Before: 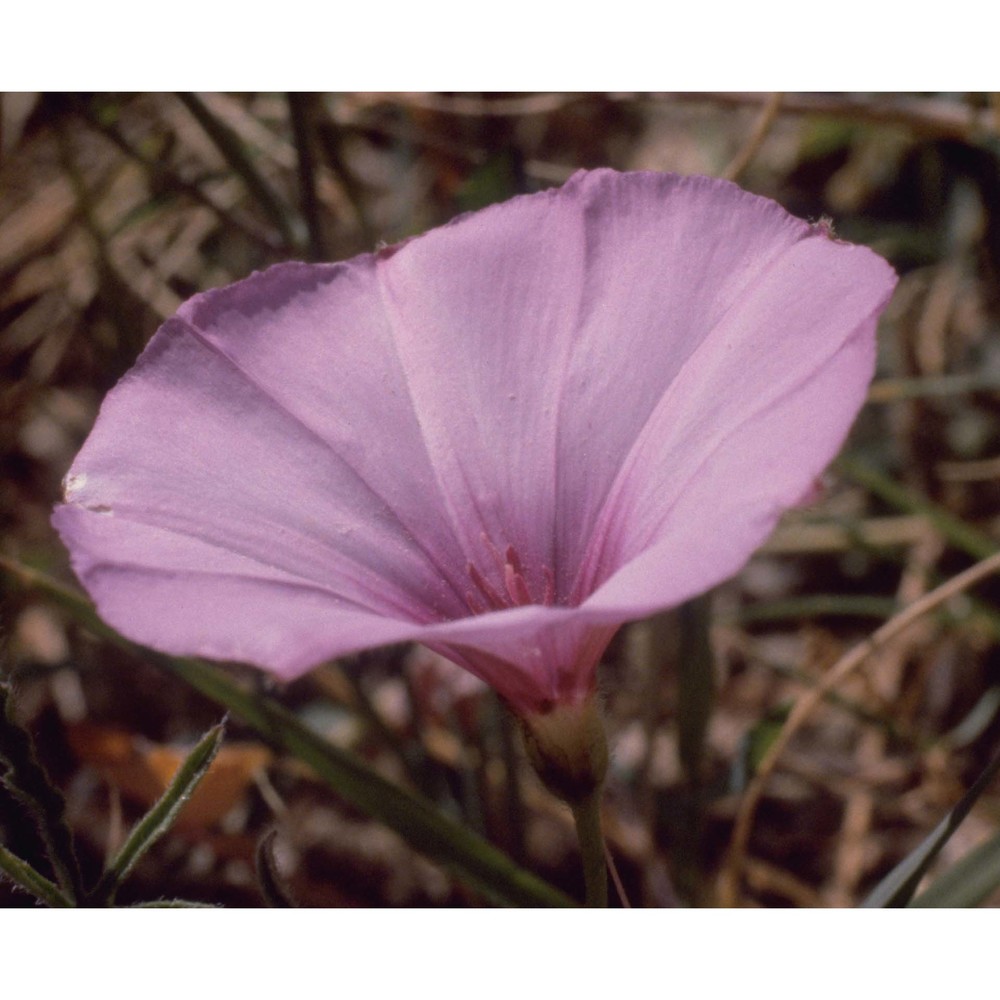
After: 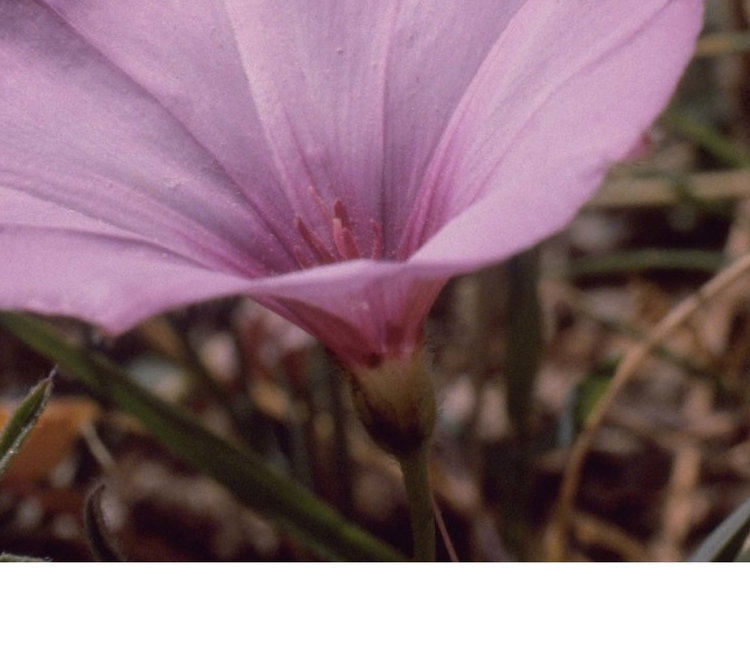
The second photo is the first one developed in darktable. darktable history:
crop and rotate: left 17.258%, top 34.67%, right 7.664%, bottom 0.786%
